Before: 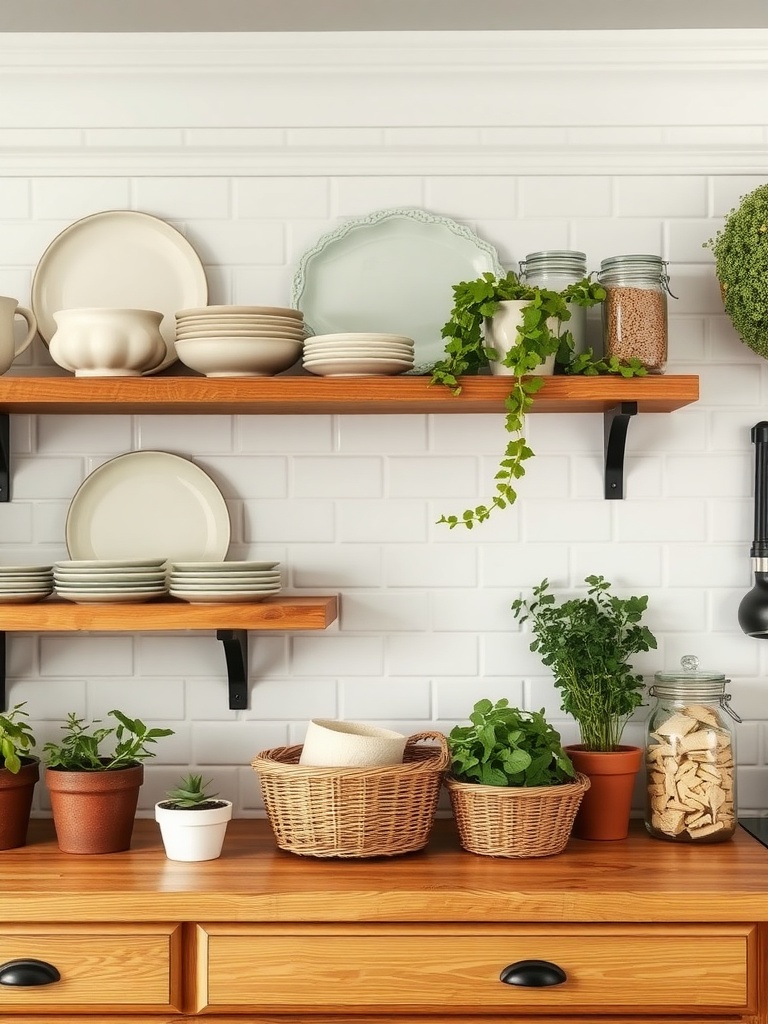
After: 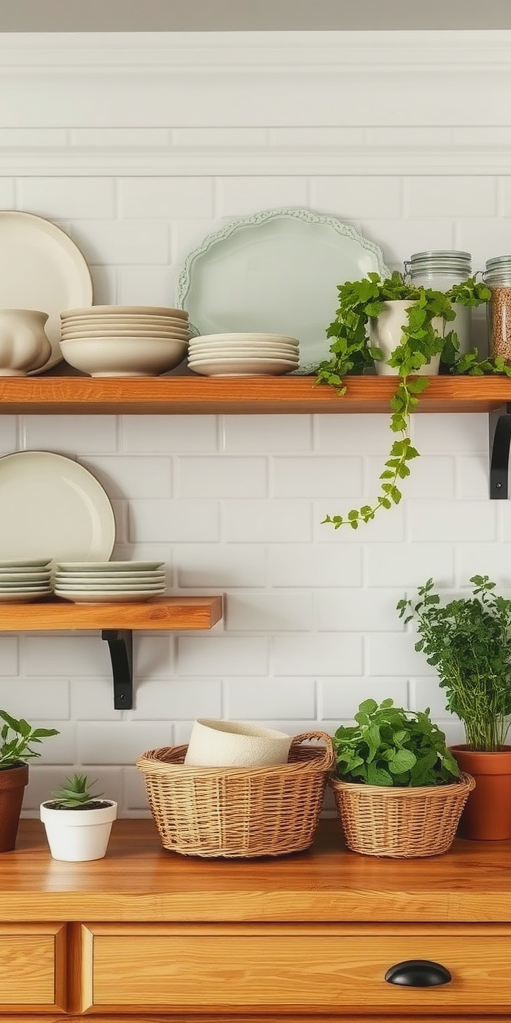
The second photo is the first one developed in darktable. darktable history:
contrast brightness saturation: contrast -0.11
crop and rotate: left 15.055%, right 18.278%
